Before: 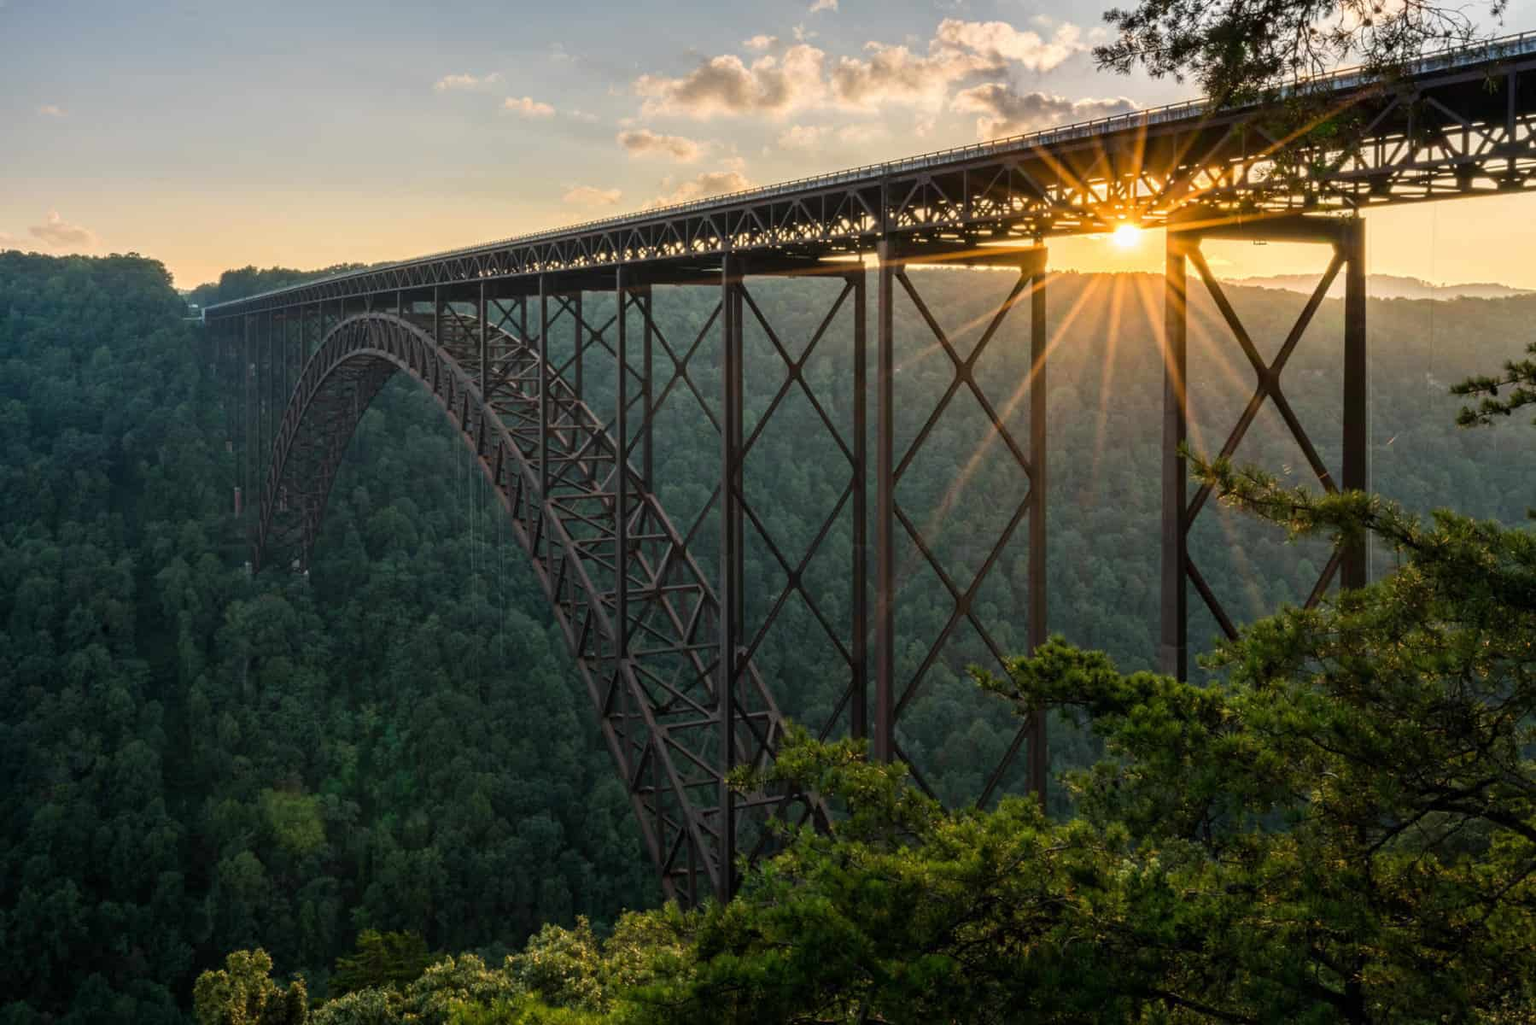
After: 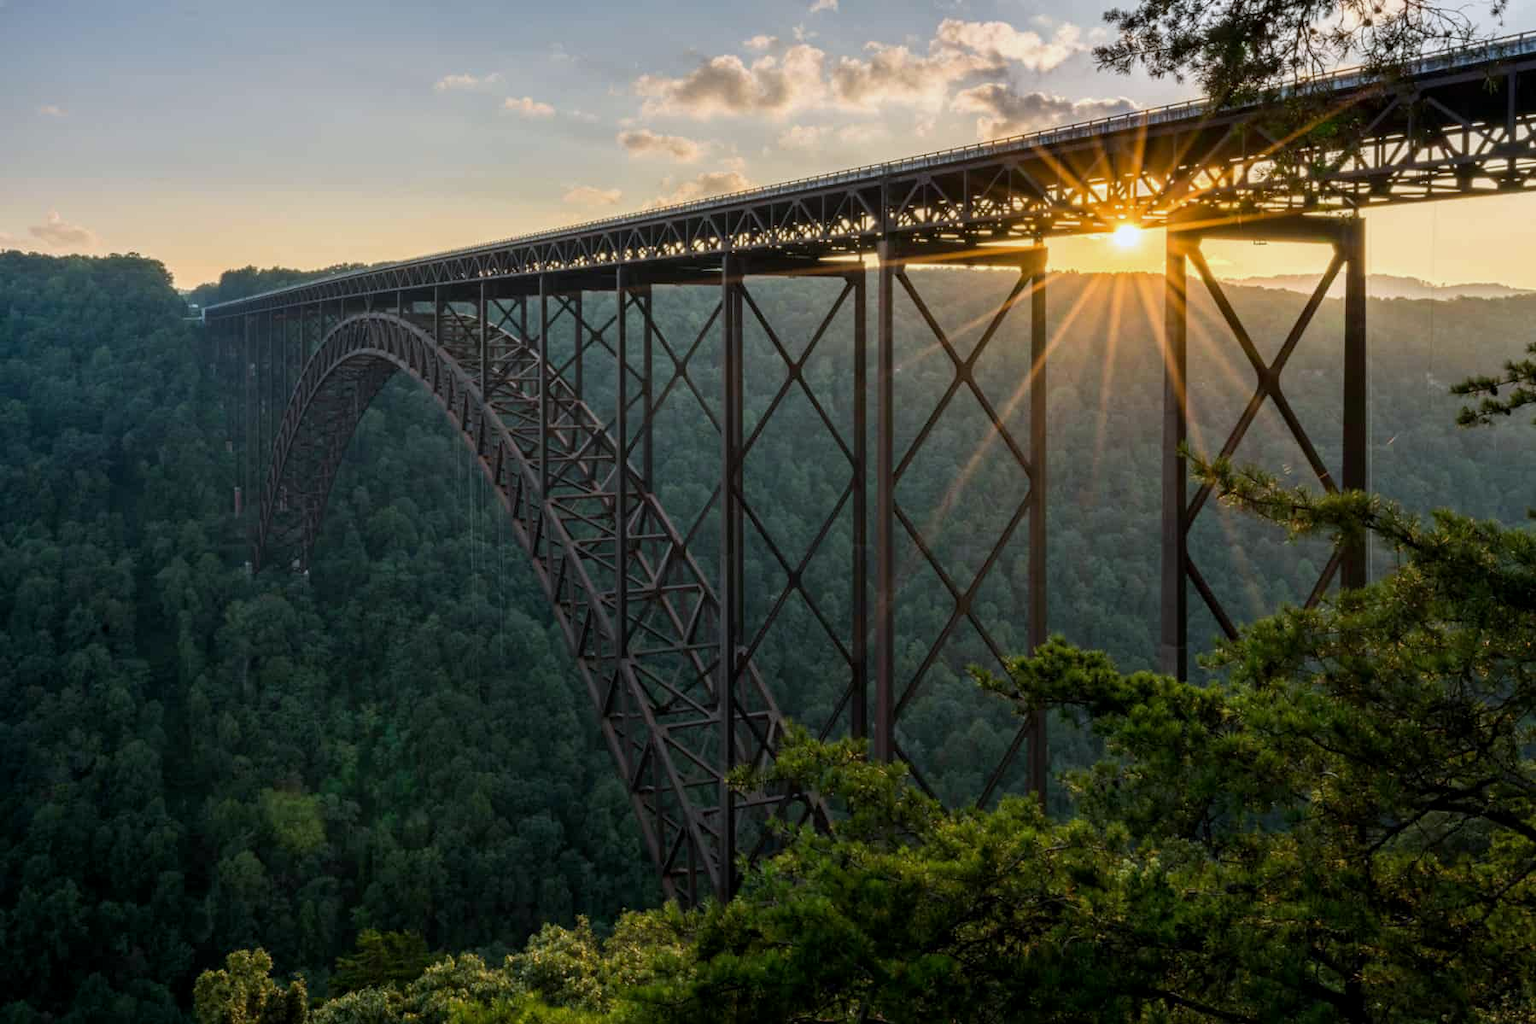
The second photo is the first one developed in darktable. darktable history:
white balance: red 0.974, blue 1.044
exposure: black level correction 0.002, exposure -0.1 EV, compensate highlight preservation false
